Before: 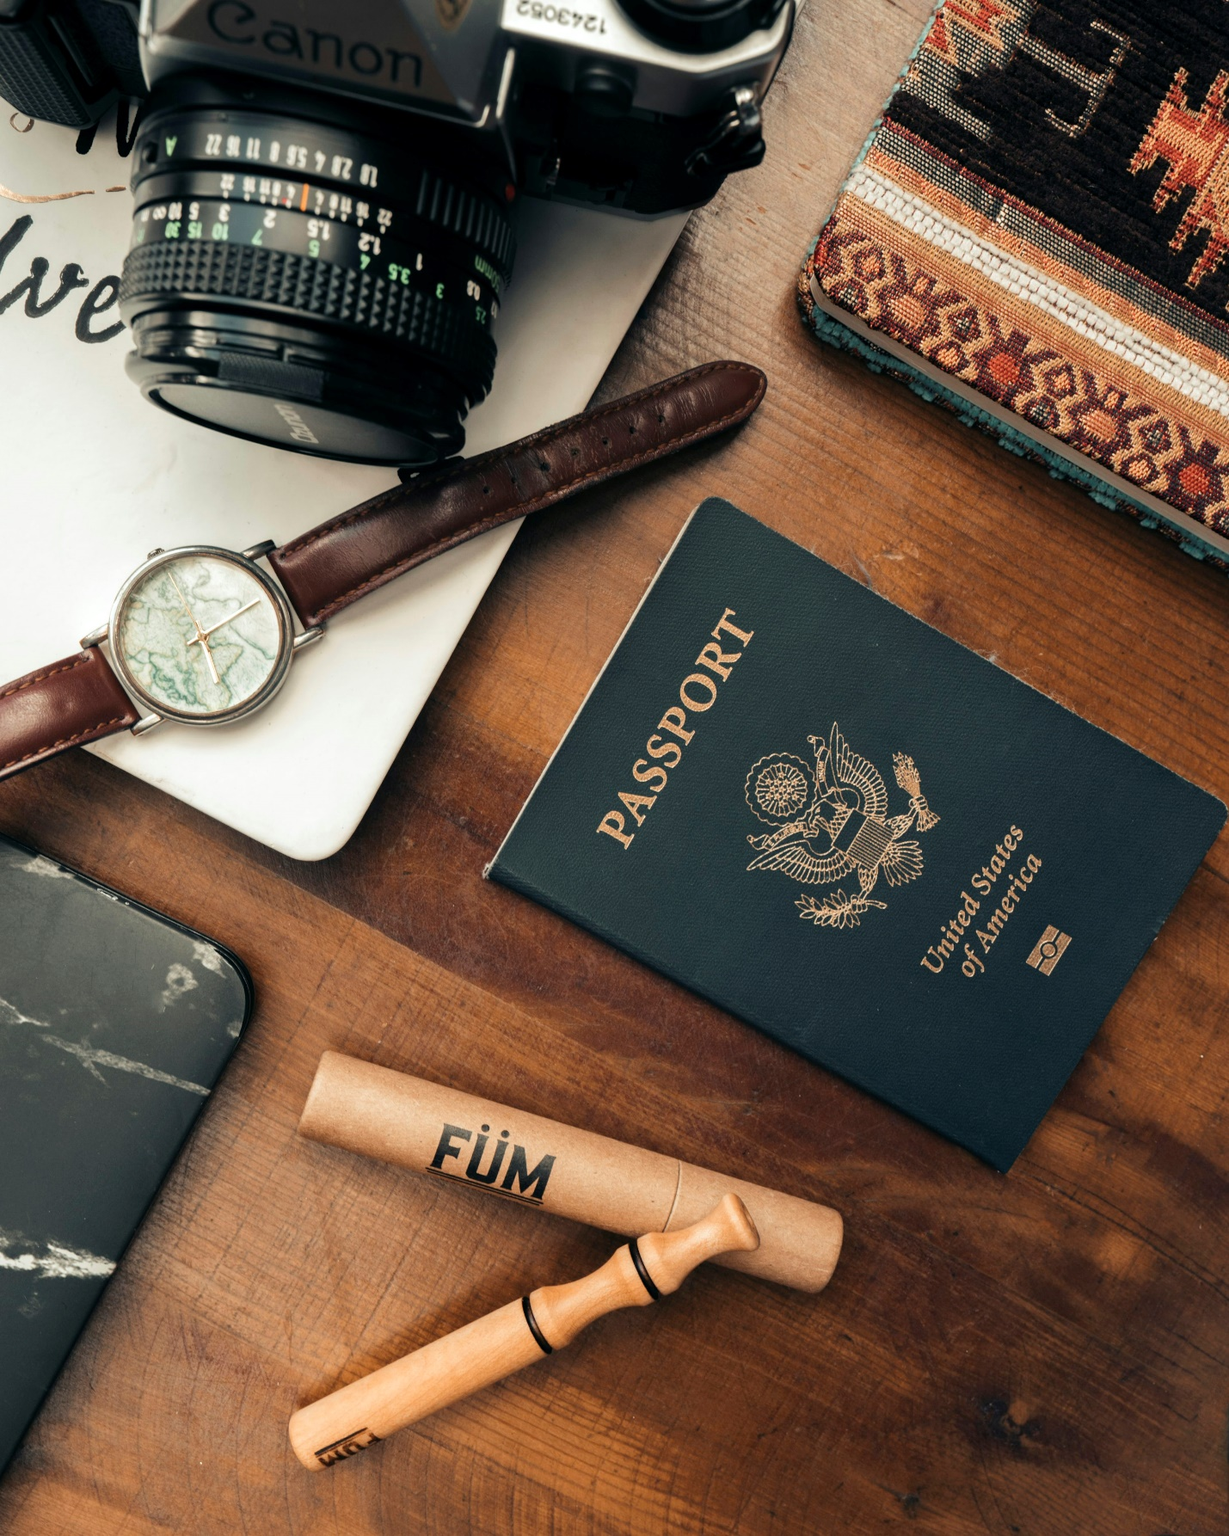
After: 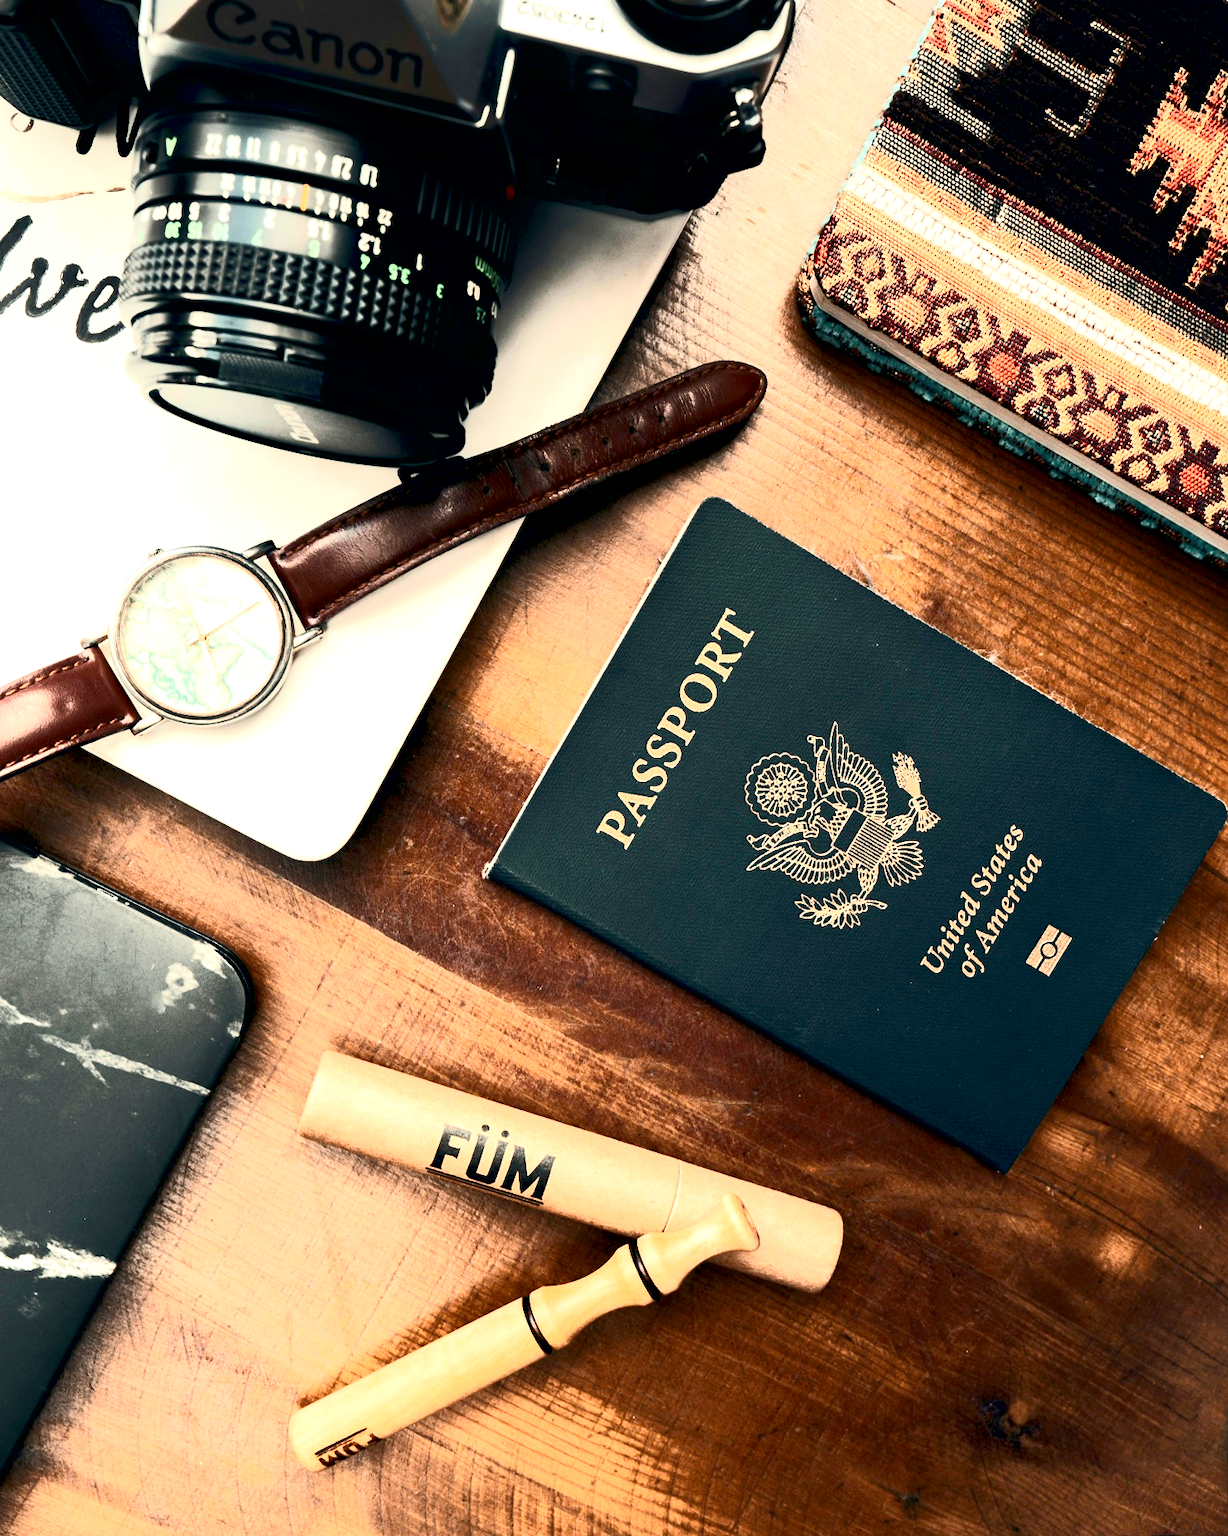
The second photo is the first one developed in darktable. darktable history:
tone curve: curves: ch0 [(0, 0) (0.427, 0.375) (0.616, 0.801) (1, 1)], color space Lab, independent channels, preserve colors none
exposure: black level correction 0.008, exposure 0.98 EV, compensate highlight preservation false
